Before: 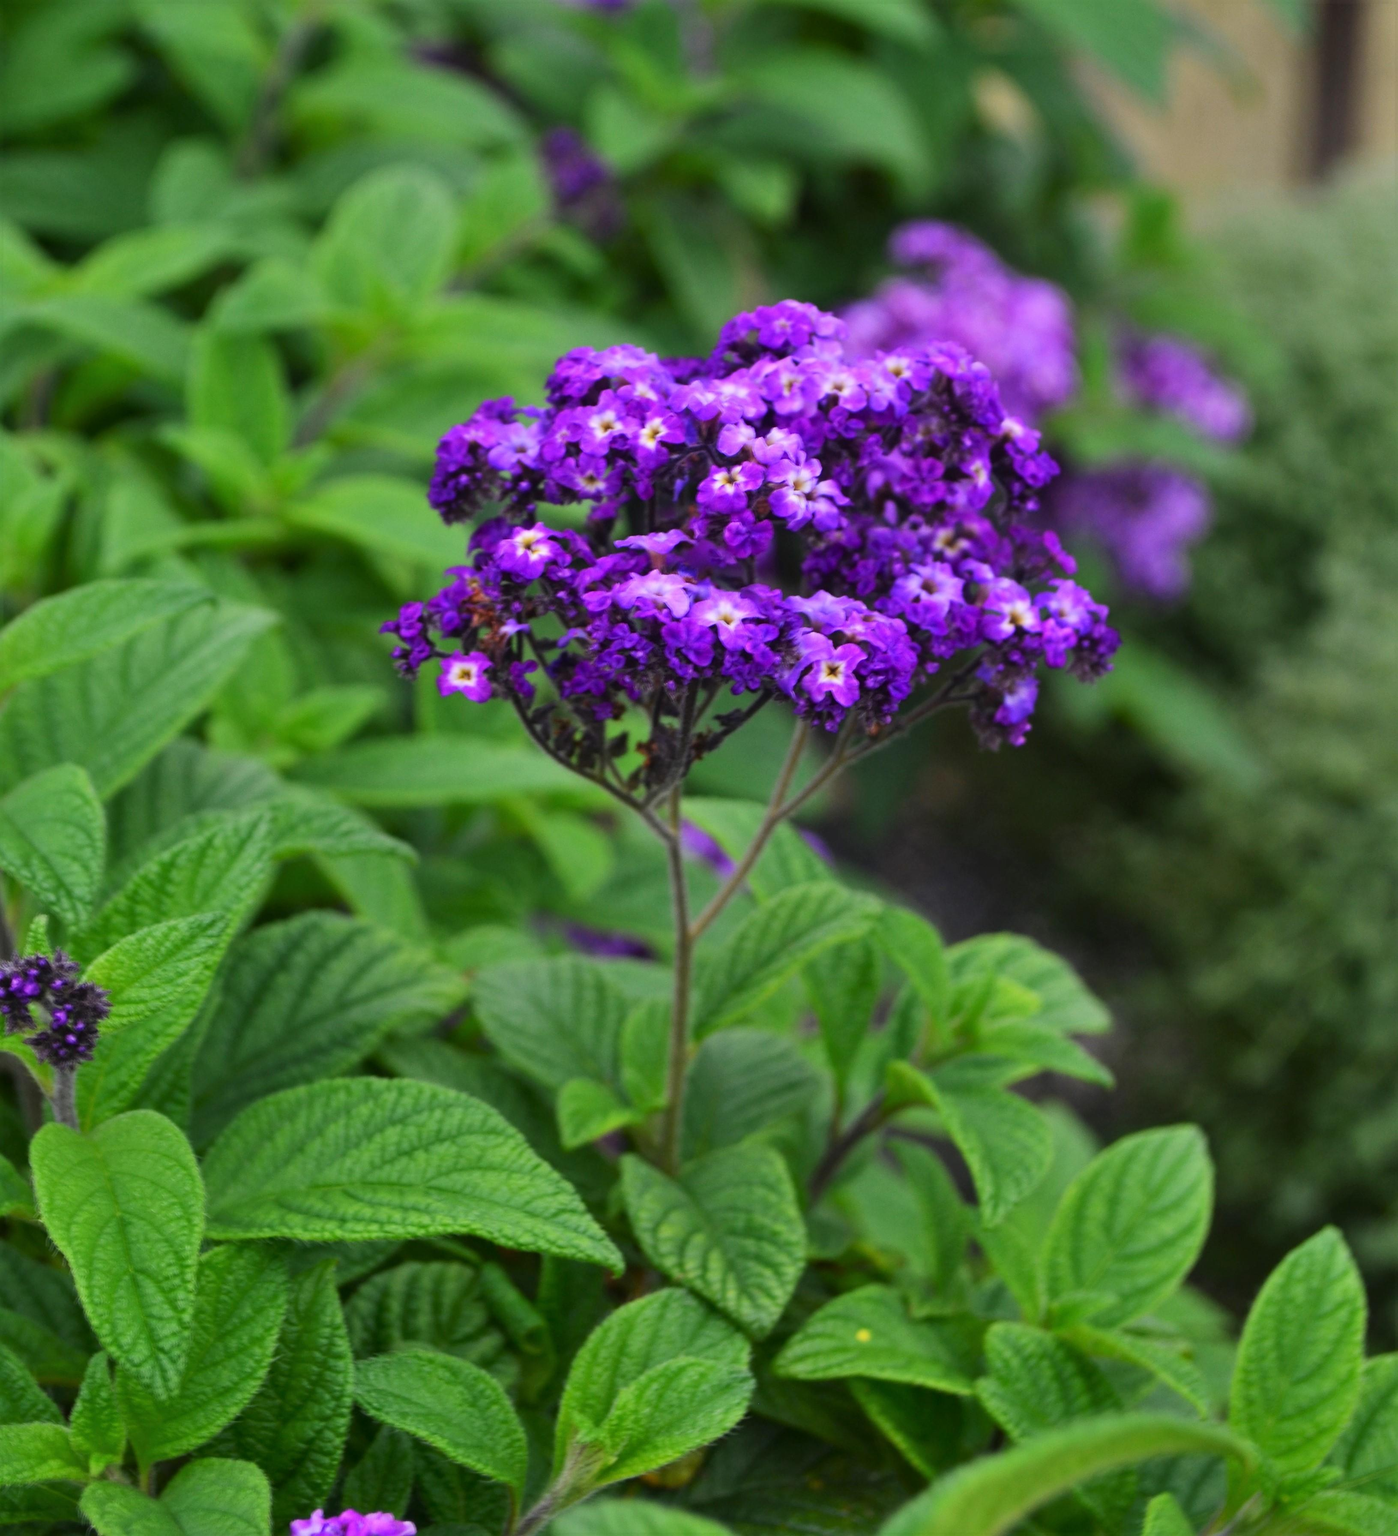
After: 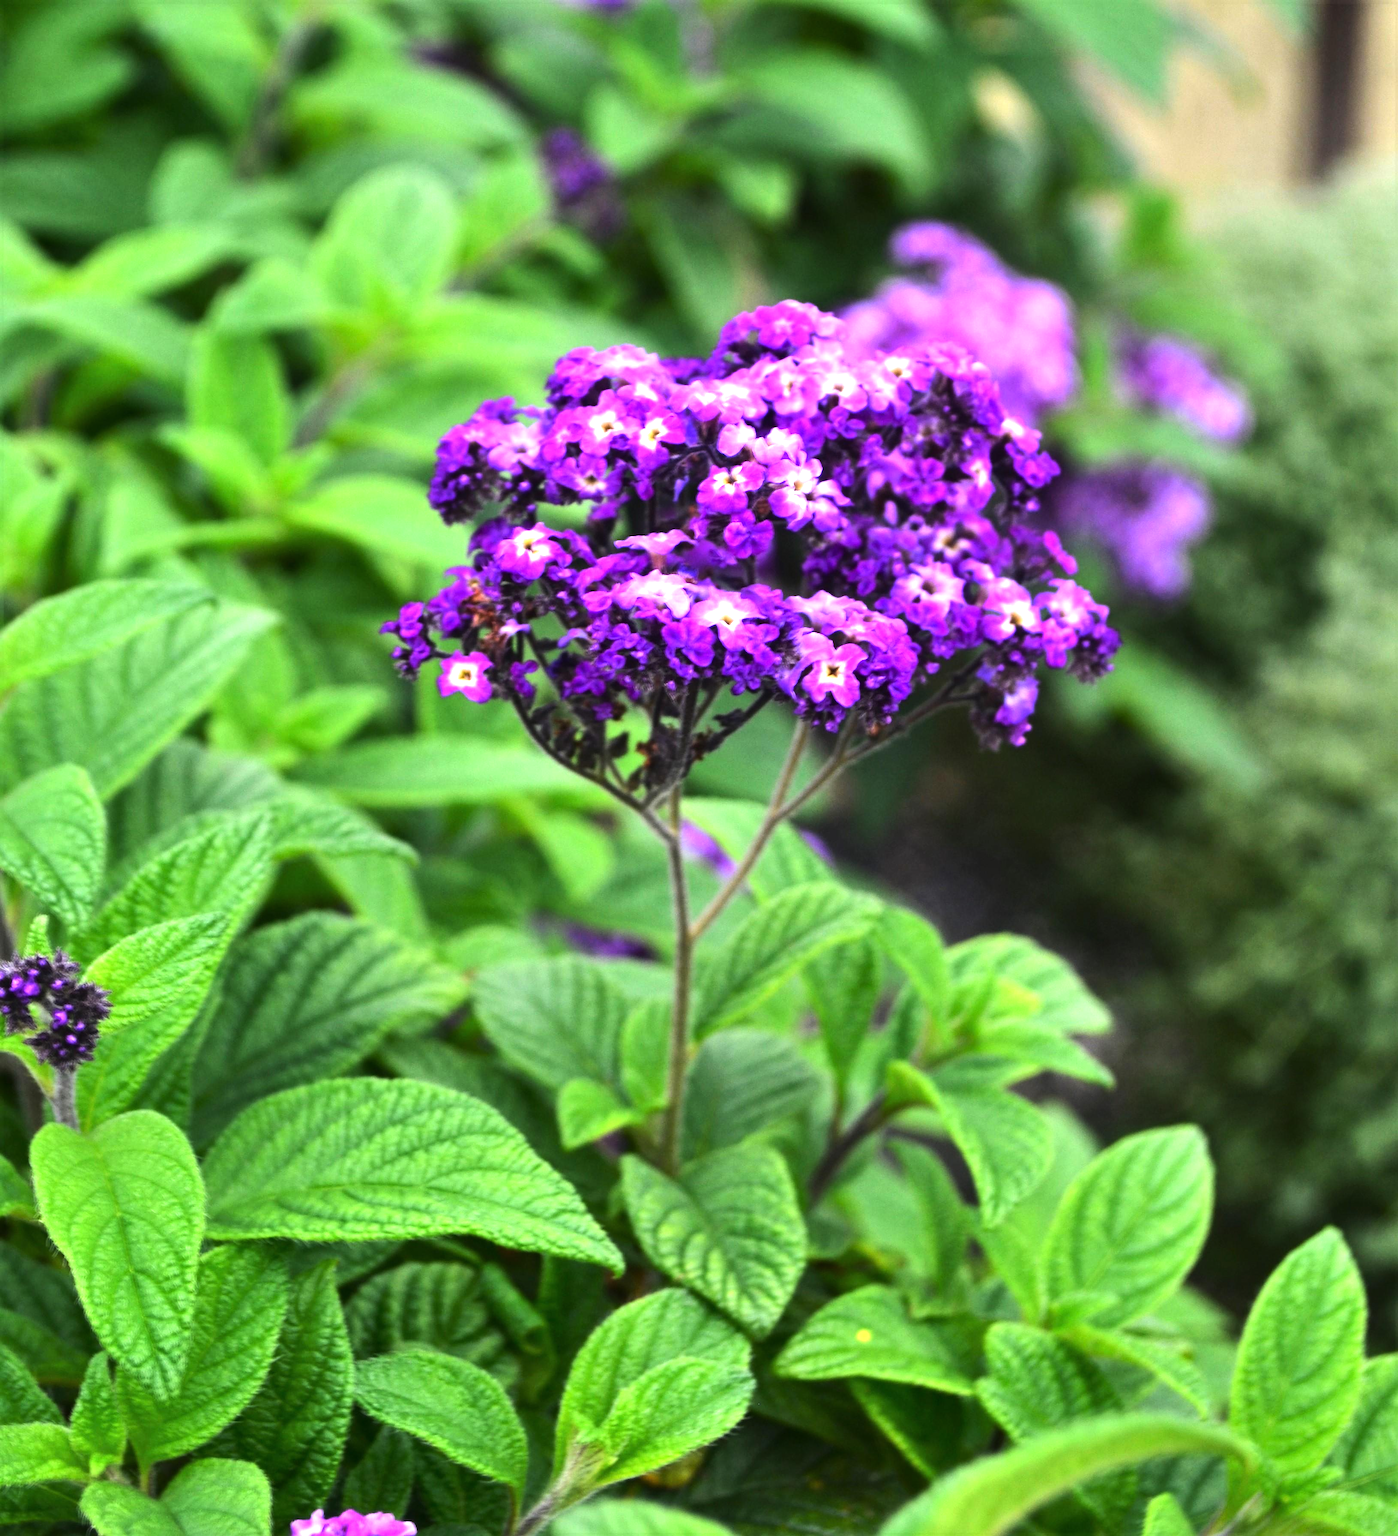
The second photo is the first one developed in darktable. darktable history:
tone equalizer: -8 EV -0.75 EV, -7 EV -0.7 EV, -6 EV -0.6 EV, -5 EV -0.4 EV, -3 EV 0.4 EV, -2 EV 0.6 EV, -1 EV 0.7 EV, +0 EV 0.75 EV, edges refinement/feathering 500, mask exposure compensation -1.57 EV, preserve details no
exposure: black level correction 0, exposure 0.7 EV, compensate exposure bias true, compensate highlight preservation false
